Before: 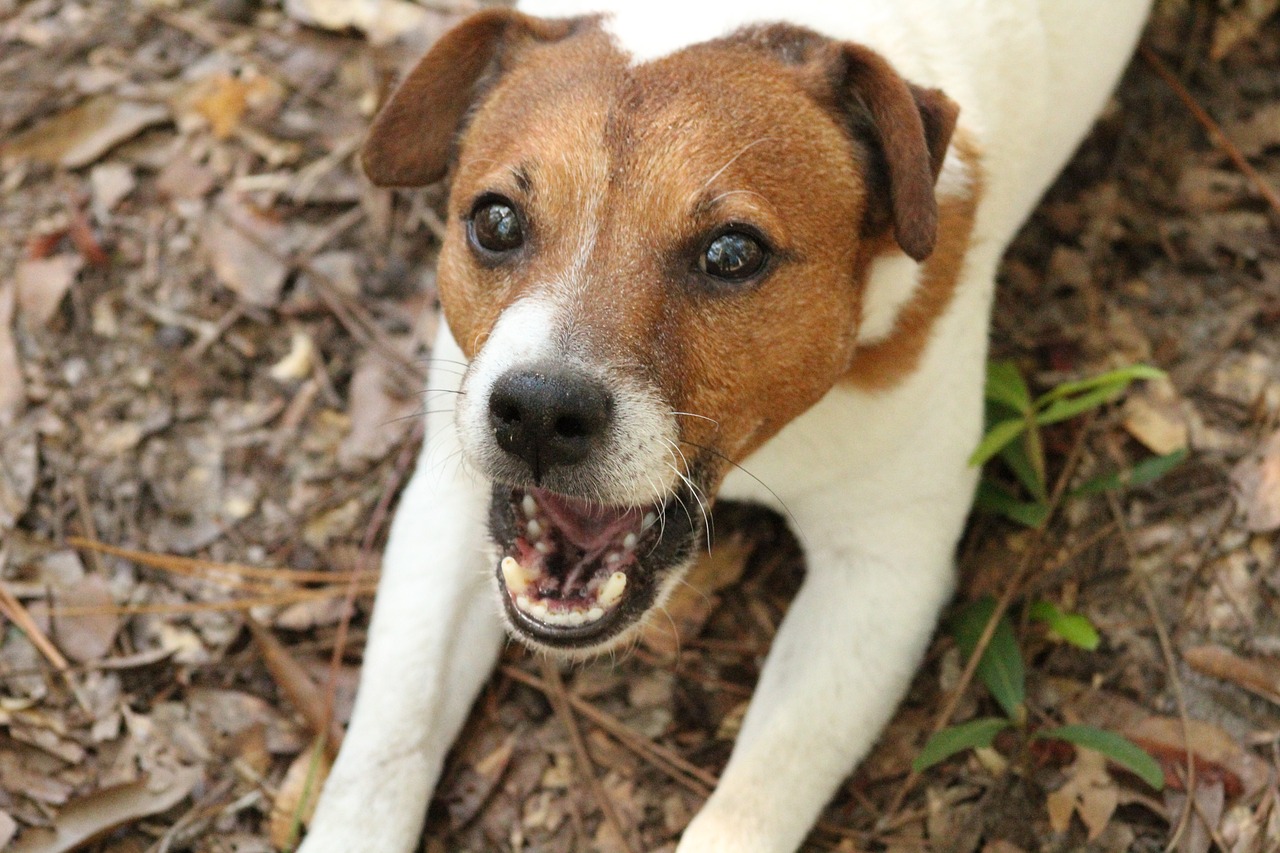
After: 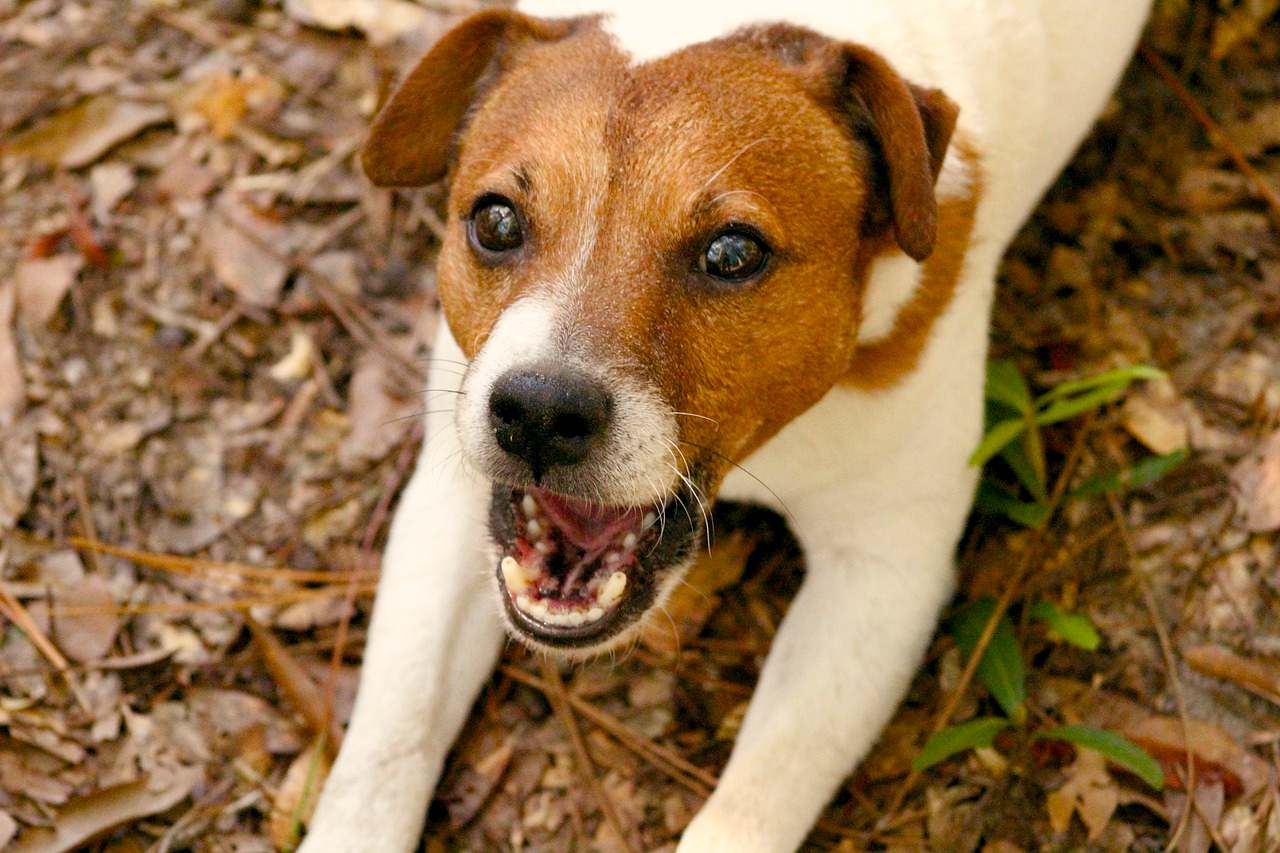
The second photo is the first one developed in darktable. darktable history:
color balance rgb: shadows lift › chroma 1%, shadows lift › hue 240.84°, highlights gain › chroma 2%, highlights gain › hue 73.2°, global offset › luminance -0.5%, perceptual saturation grading › global saturation 20%, perceptual saturation grading › highlights -25%, perceptual saturation grading › shadows 50%, global vibrance 15%
color balance: lift [0.998, 0.998, 1.001, 1.002], gamma [0.995, 1.025, 0.992, 0.975], gain [0.995, 1.02, 0.997, 0.98]
